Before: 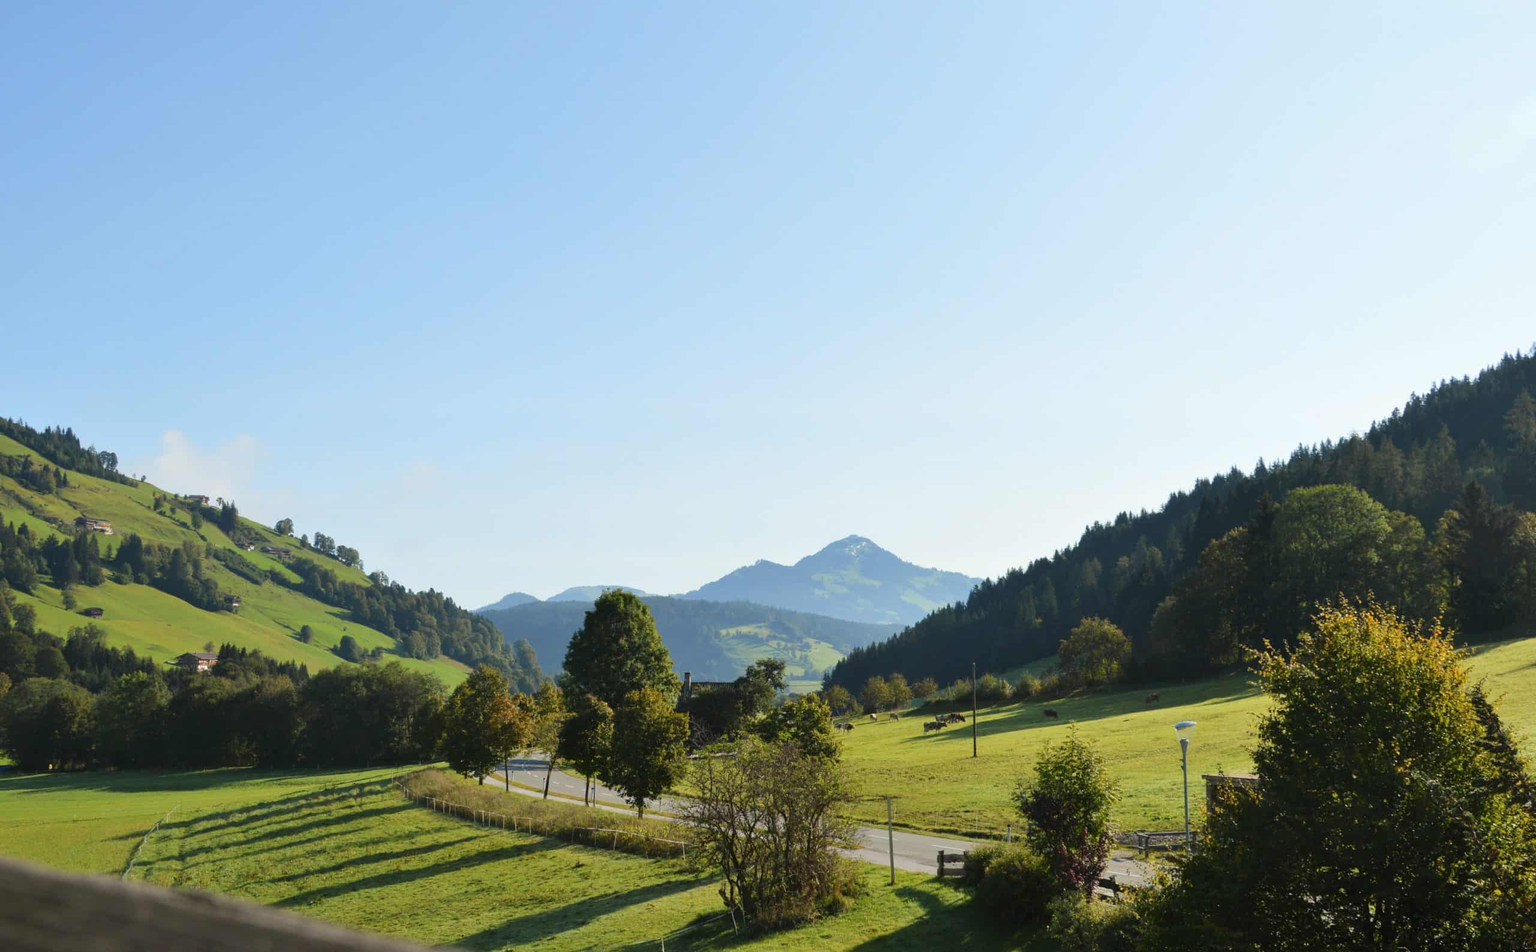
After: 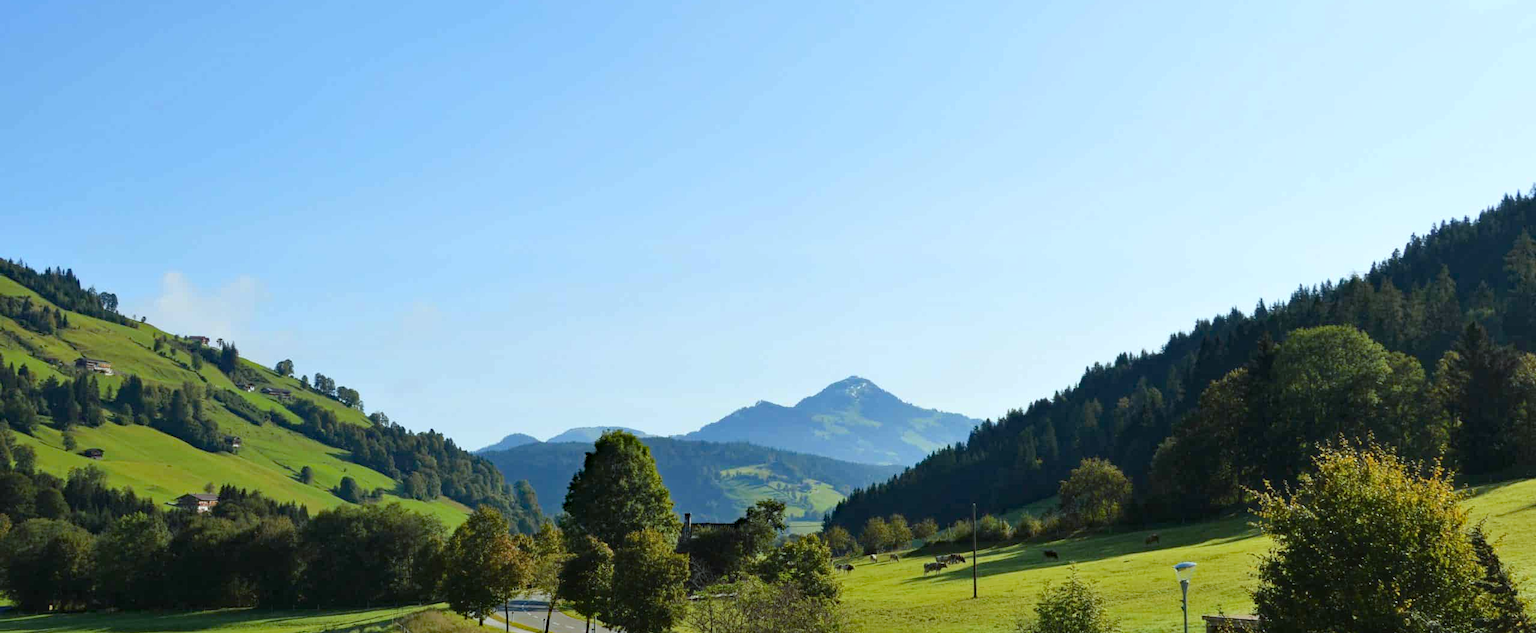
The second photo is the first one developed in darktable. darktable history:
haze removal: strength 0.5, distance 0.43, compatibility mode true, adaptive false
crop: top 16.727%, bottom 16.727%
white balance: red 0.925, blue 1.046
